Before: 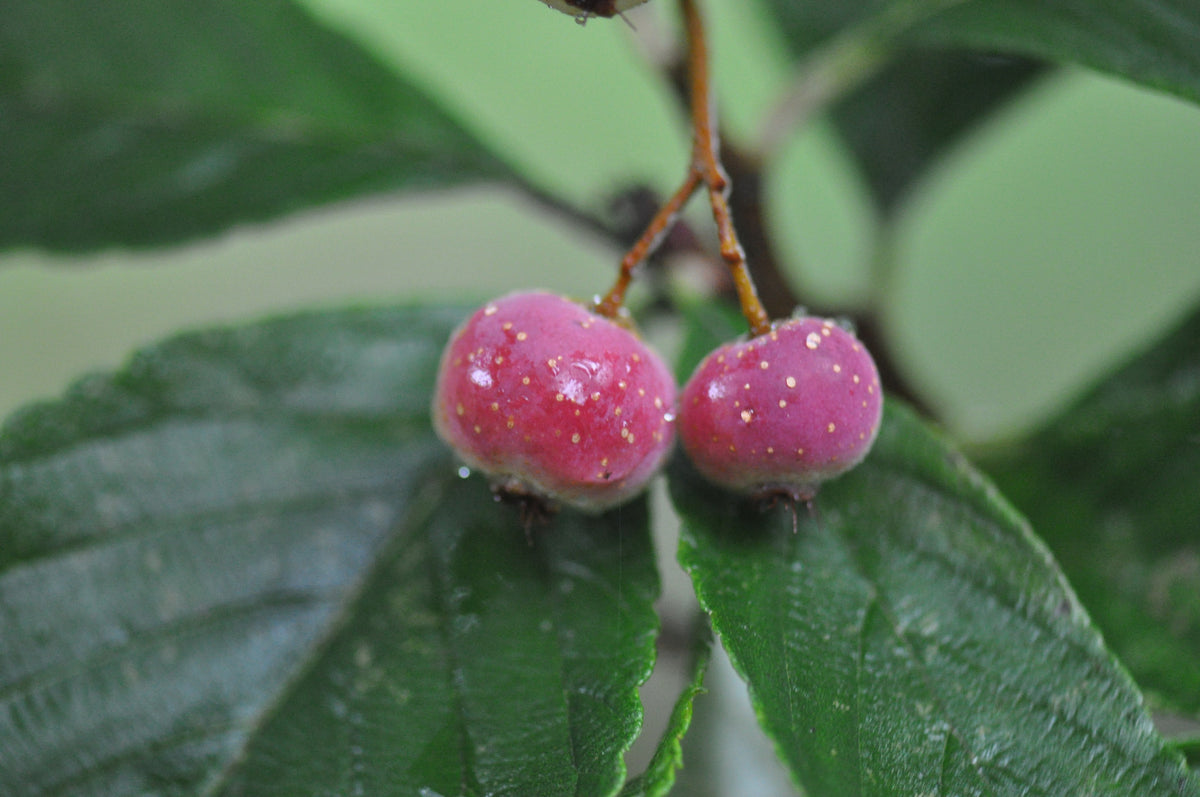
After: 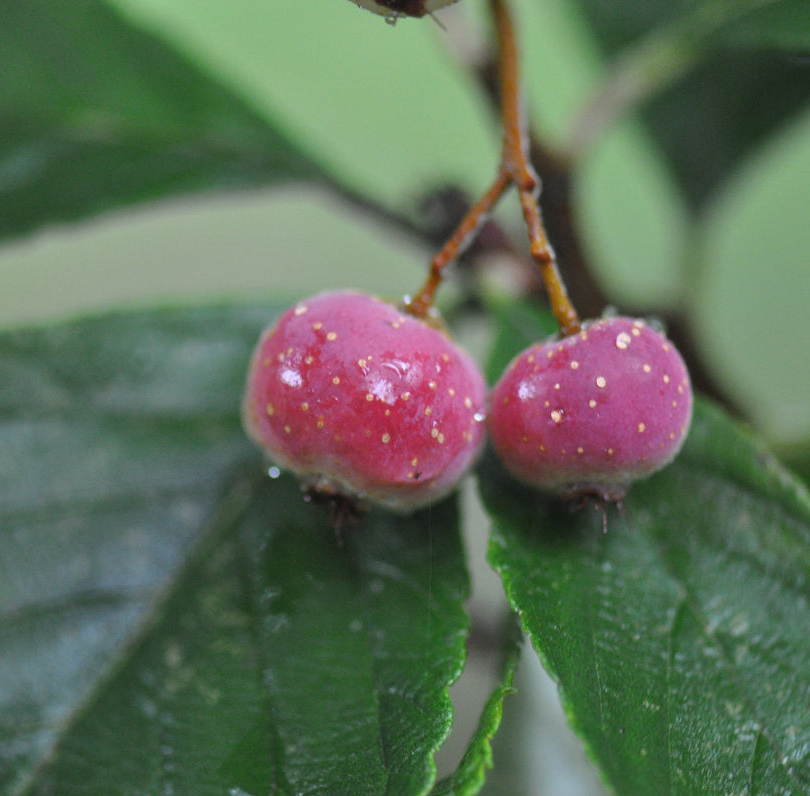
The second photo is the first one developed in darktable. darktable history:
crop and rotate: left 15.914%, right 16.55%
